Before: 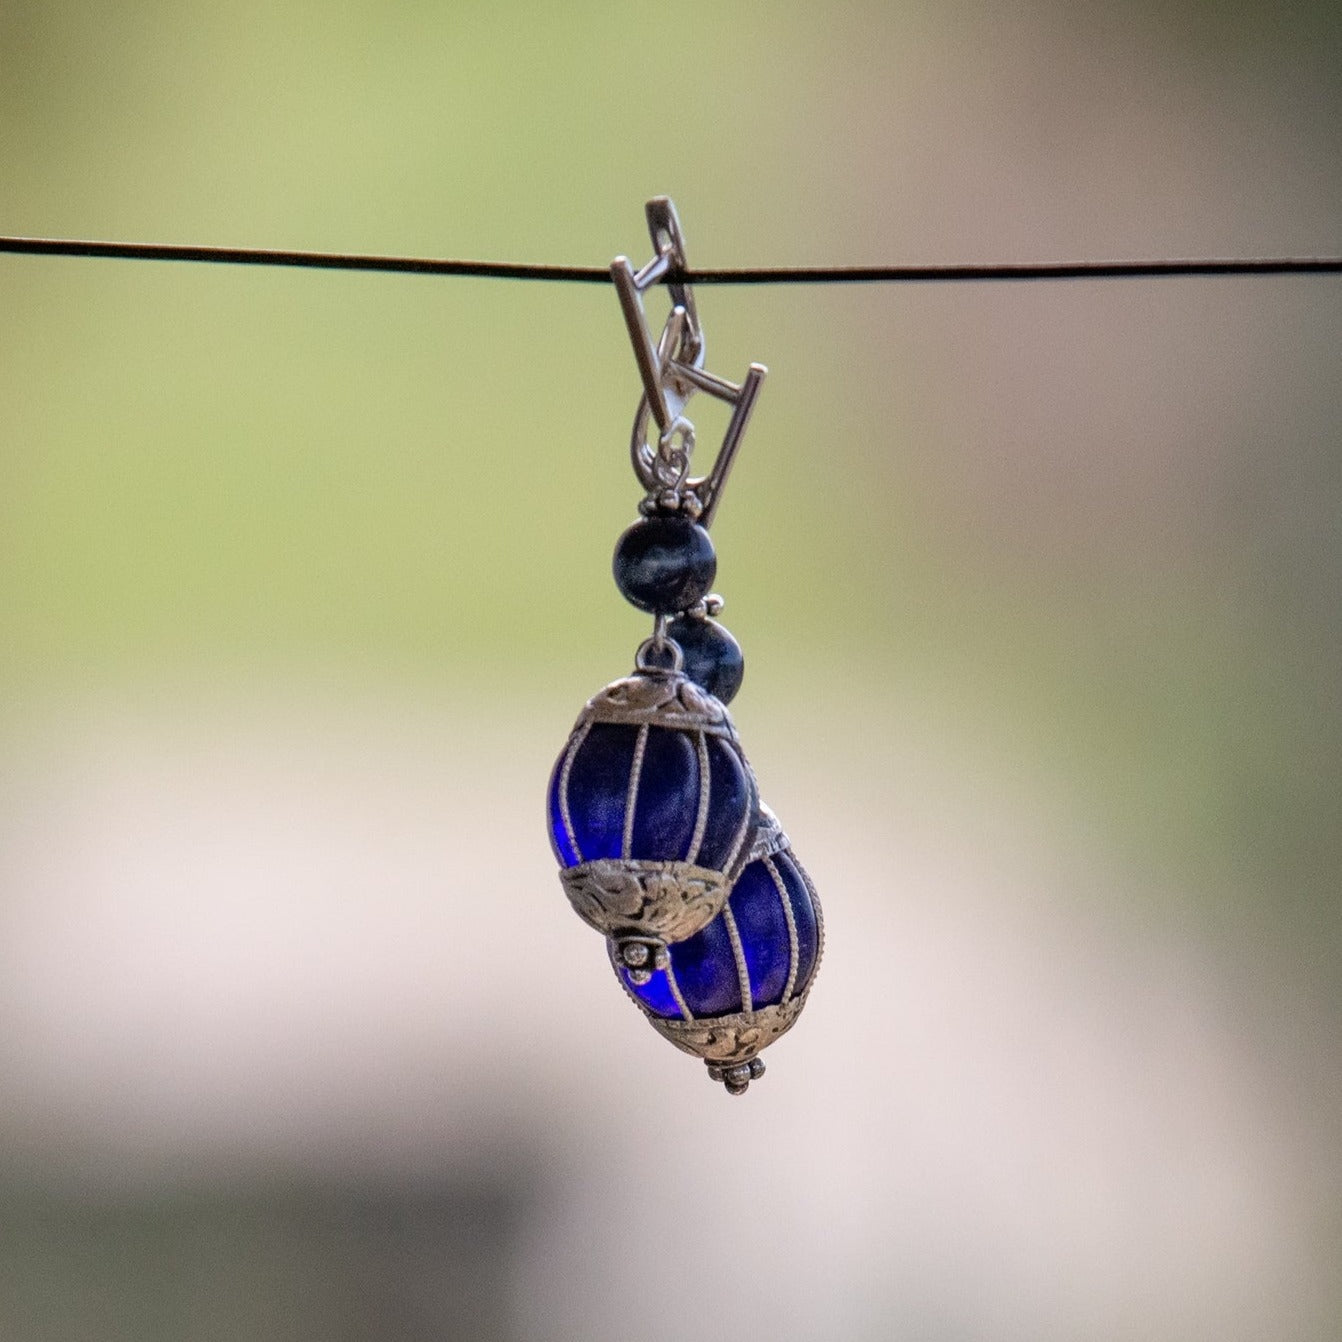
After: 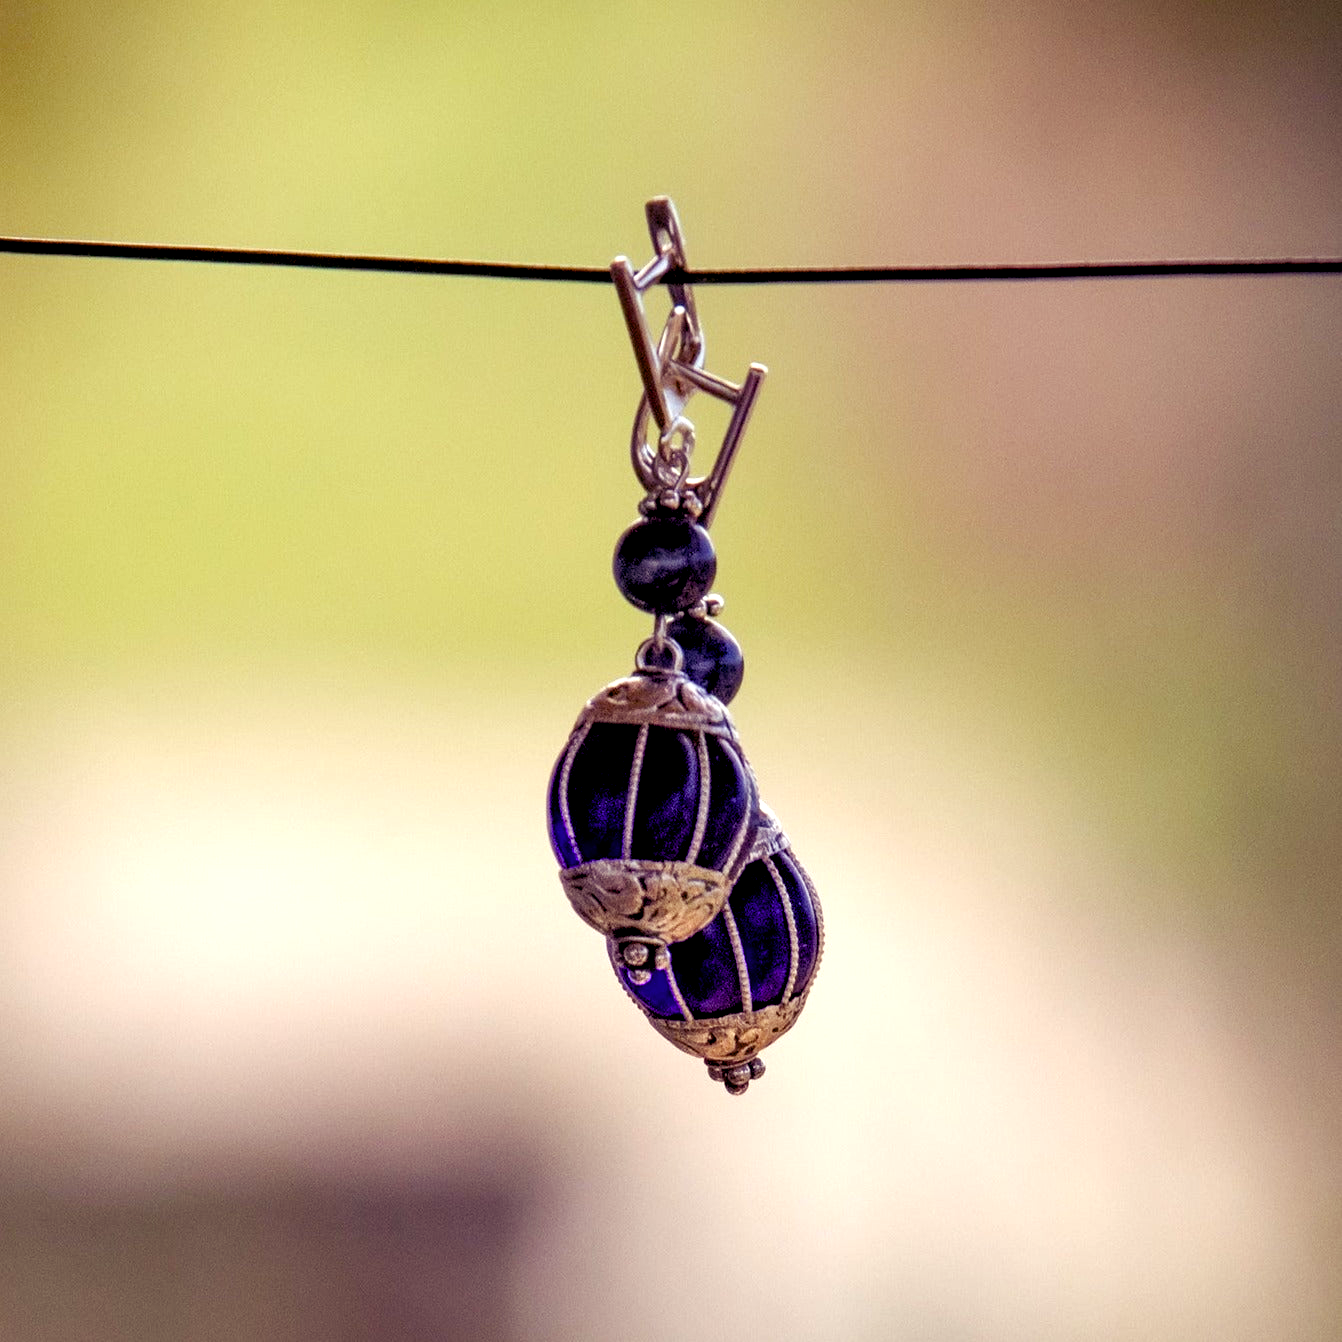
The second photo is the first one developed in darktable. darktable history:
white balance: red 1, blue 1
color balance rgb: shadows lift › luminance -21.66%, shadows lift › chroma 8.98%, shadows lift › hue 283.37°, power › chroma 1.55%, power › hue 25.59°, highlights gain › luminance 6.08%, highlights gain › chroma 2.55%, highlights gain › hue 90°, global offset › luminance -0.87%, perceptual saturation grading › global saturation 27.49%, perceptual saturation grading › highlights -28.39%, perceptual saturation grading › mid-tones 15.22%, perceptual saturation grading › shadows 33.98%, perceptual brilliance grading › highlights 10%, perceptual brilliance grading › mid-tones 5%
